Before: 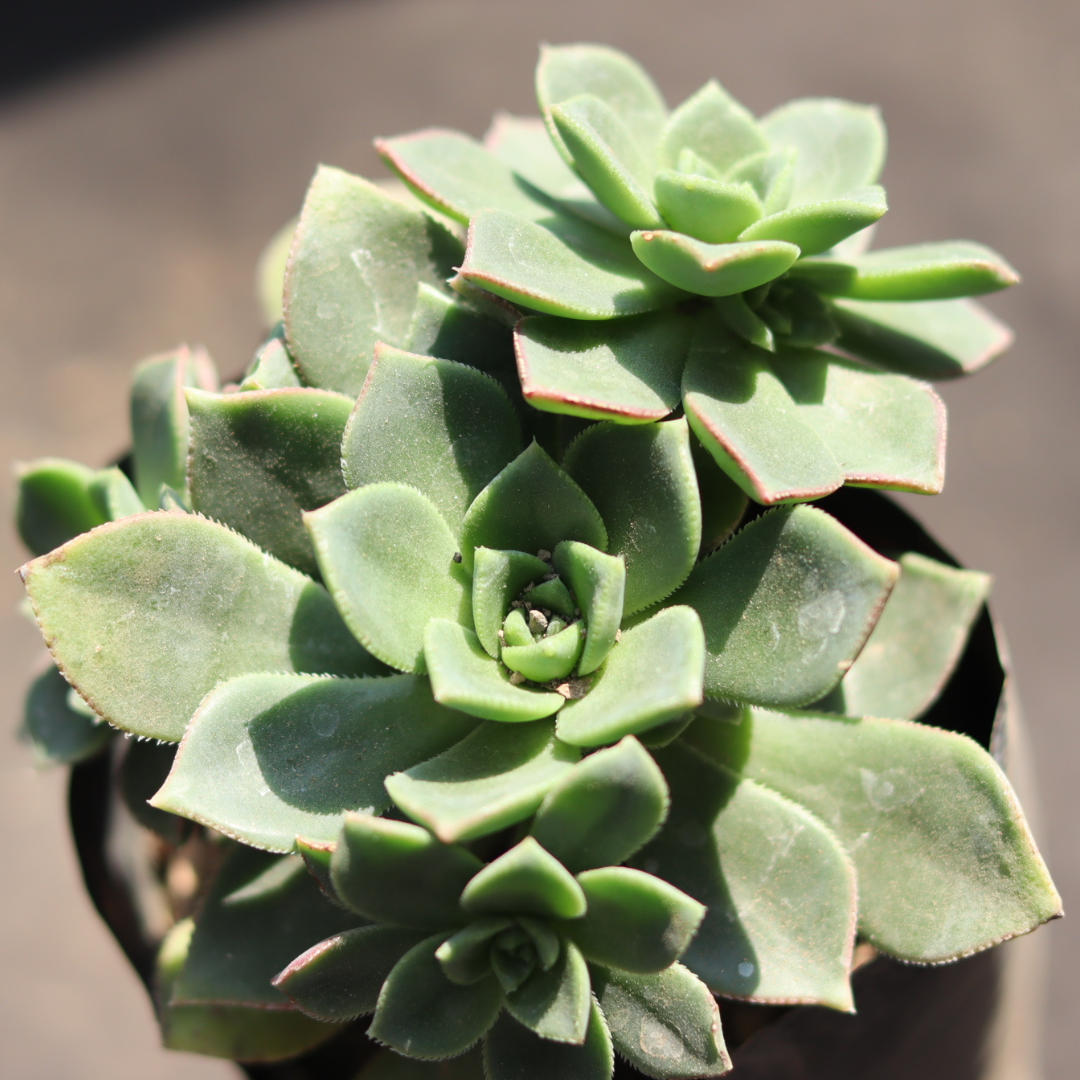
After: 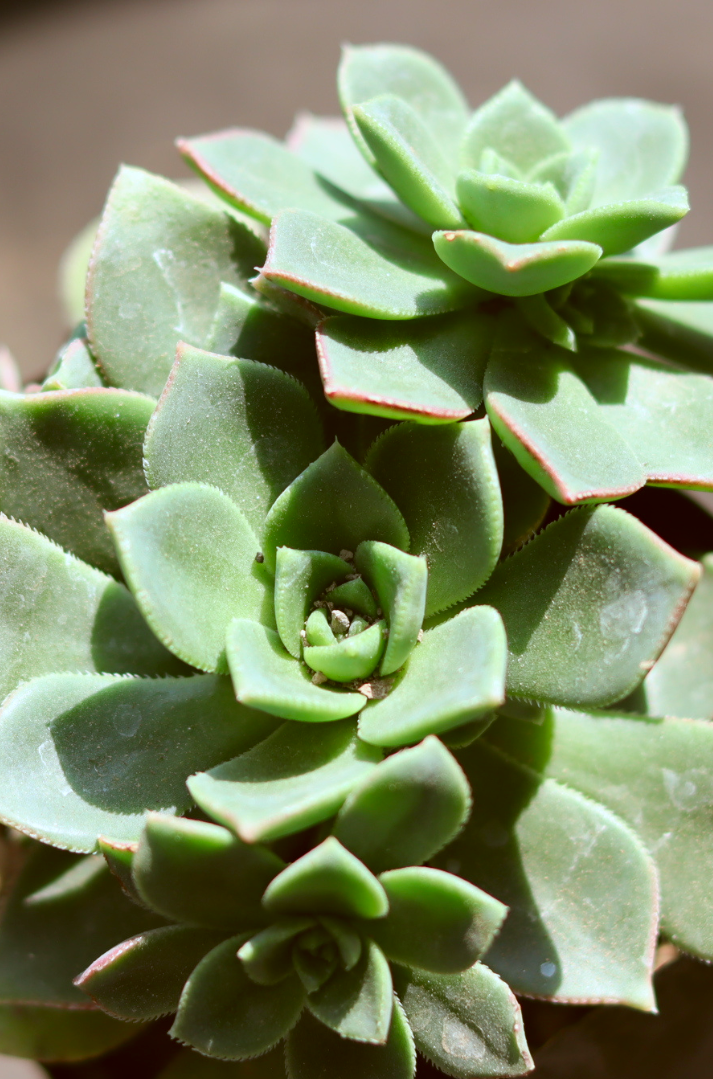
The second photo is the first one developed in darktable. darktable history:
crop and rotate: left 18.442%, right 15.508%
color correction: highlights a* -0.482, highlights b* 0.161, shadows a* 4.66, shadows b* 20.72
color calibration: x 0.37, y 0.382, temperature 4313.32 K
contrast brightness saturation: saturation 0.1
